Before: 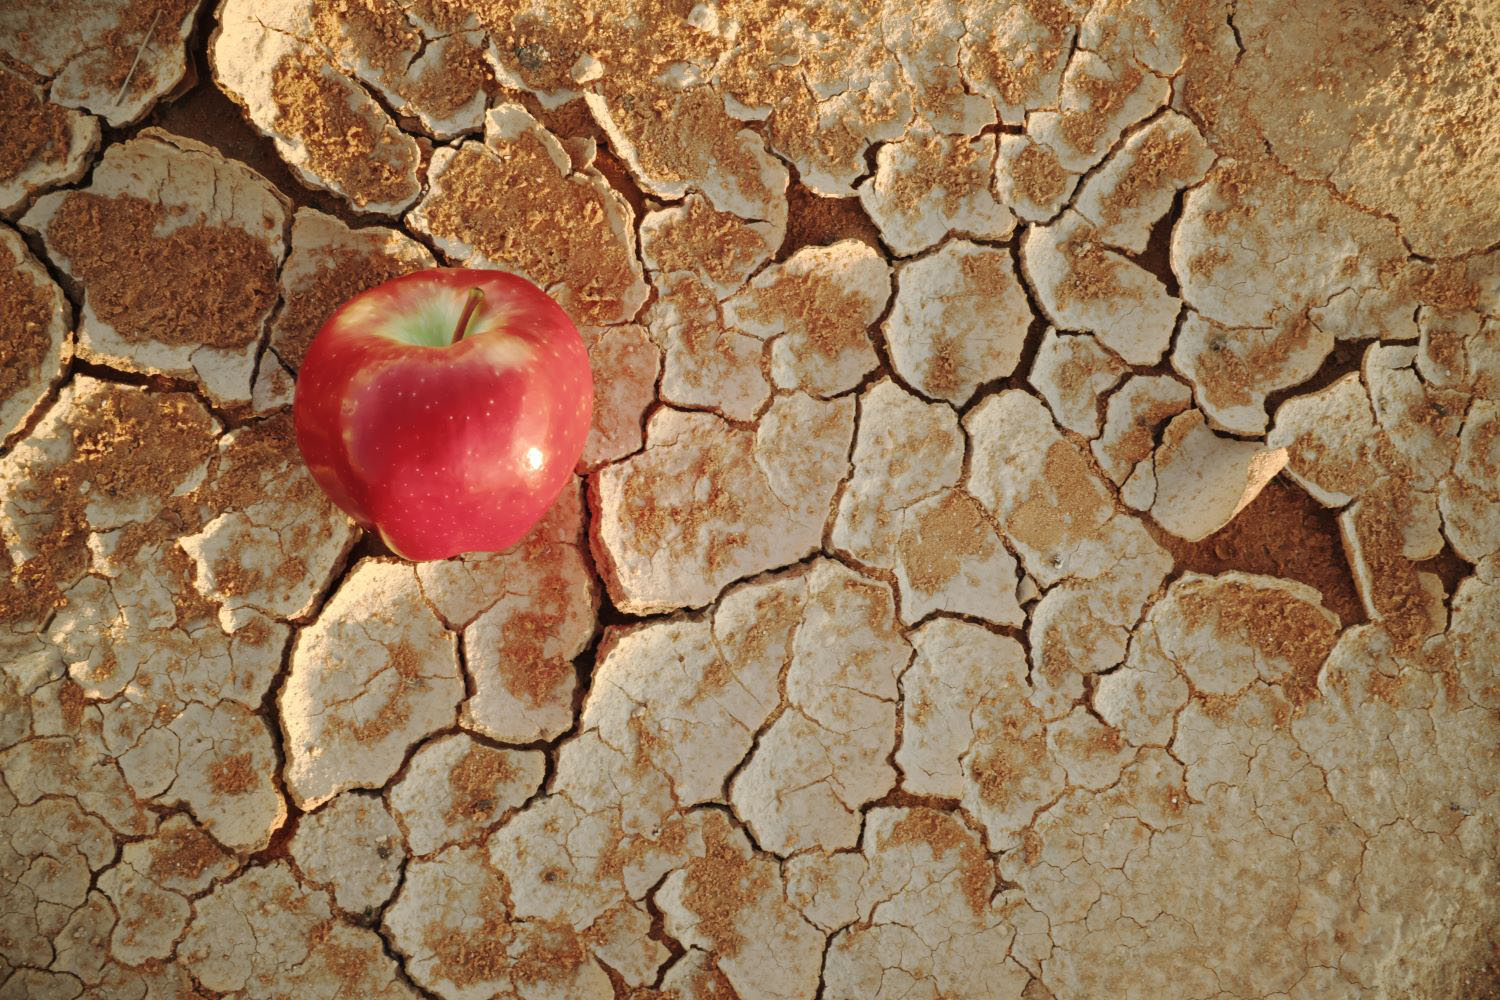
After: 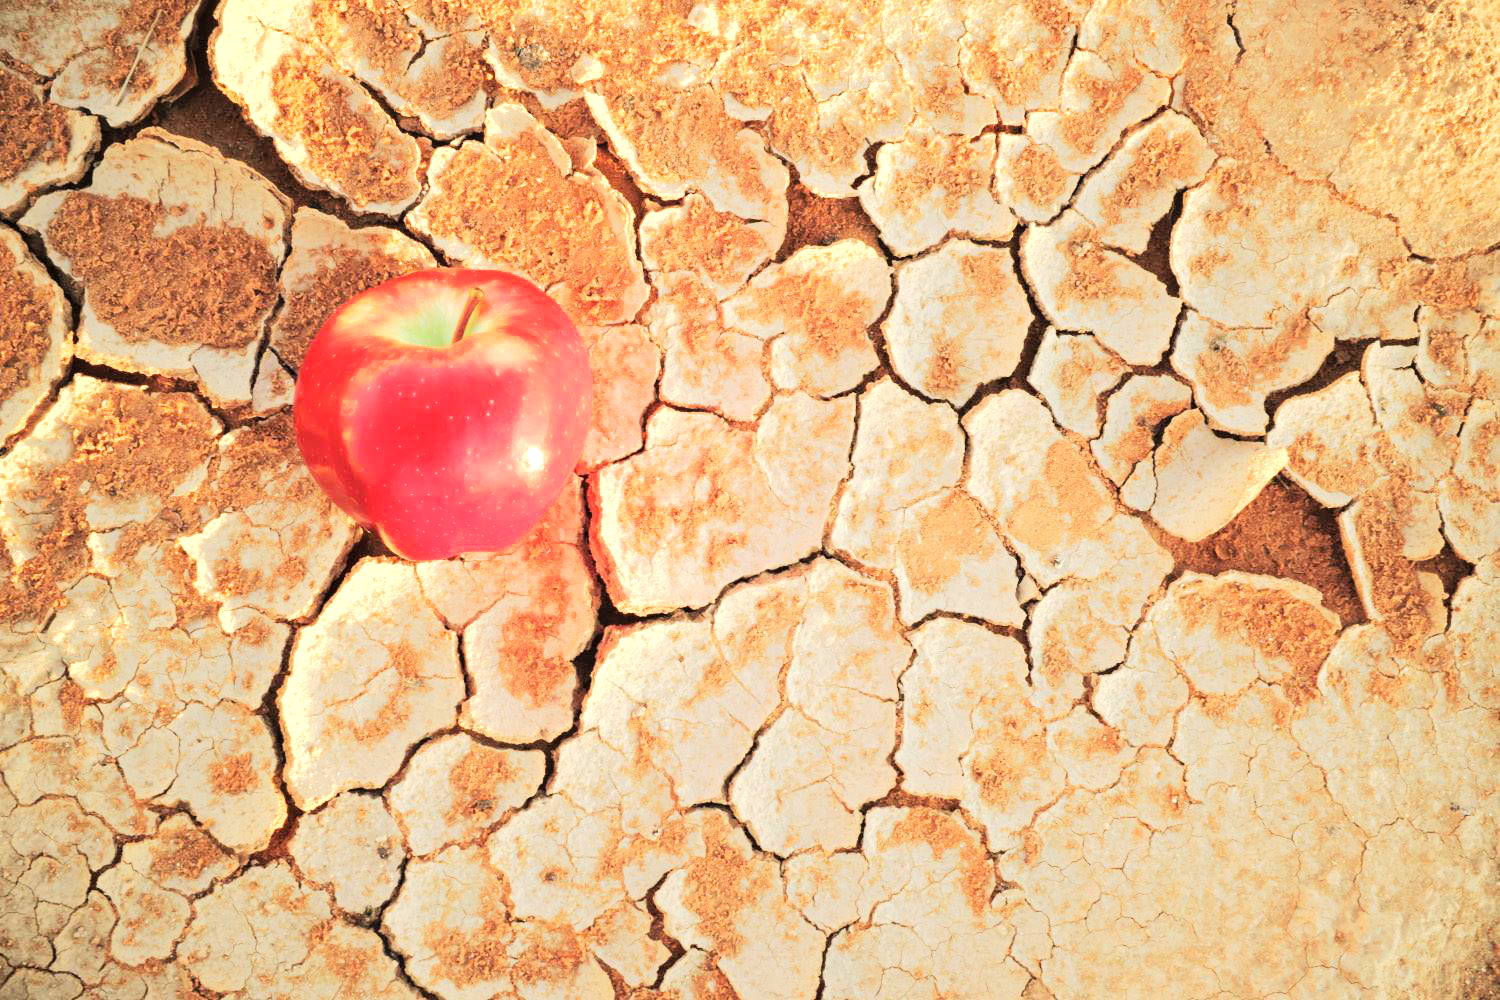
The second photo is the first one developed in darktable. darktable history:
exposure: exposure 0.607 EV, compensate highlight preservation false
tone equalizer: -7 EV 0.149 EV, -6 EV 0.633 EV, -5 EV 1.13 EV, -4 EV 1.32 EV, -3 EV 1.14 EV, -2 EV 0.6 EV, -1 EV 0.147 EV, edges refinement/feathering 500, mask exposure compensation -1.57 EV, preserve details no
